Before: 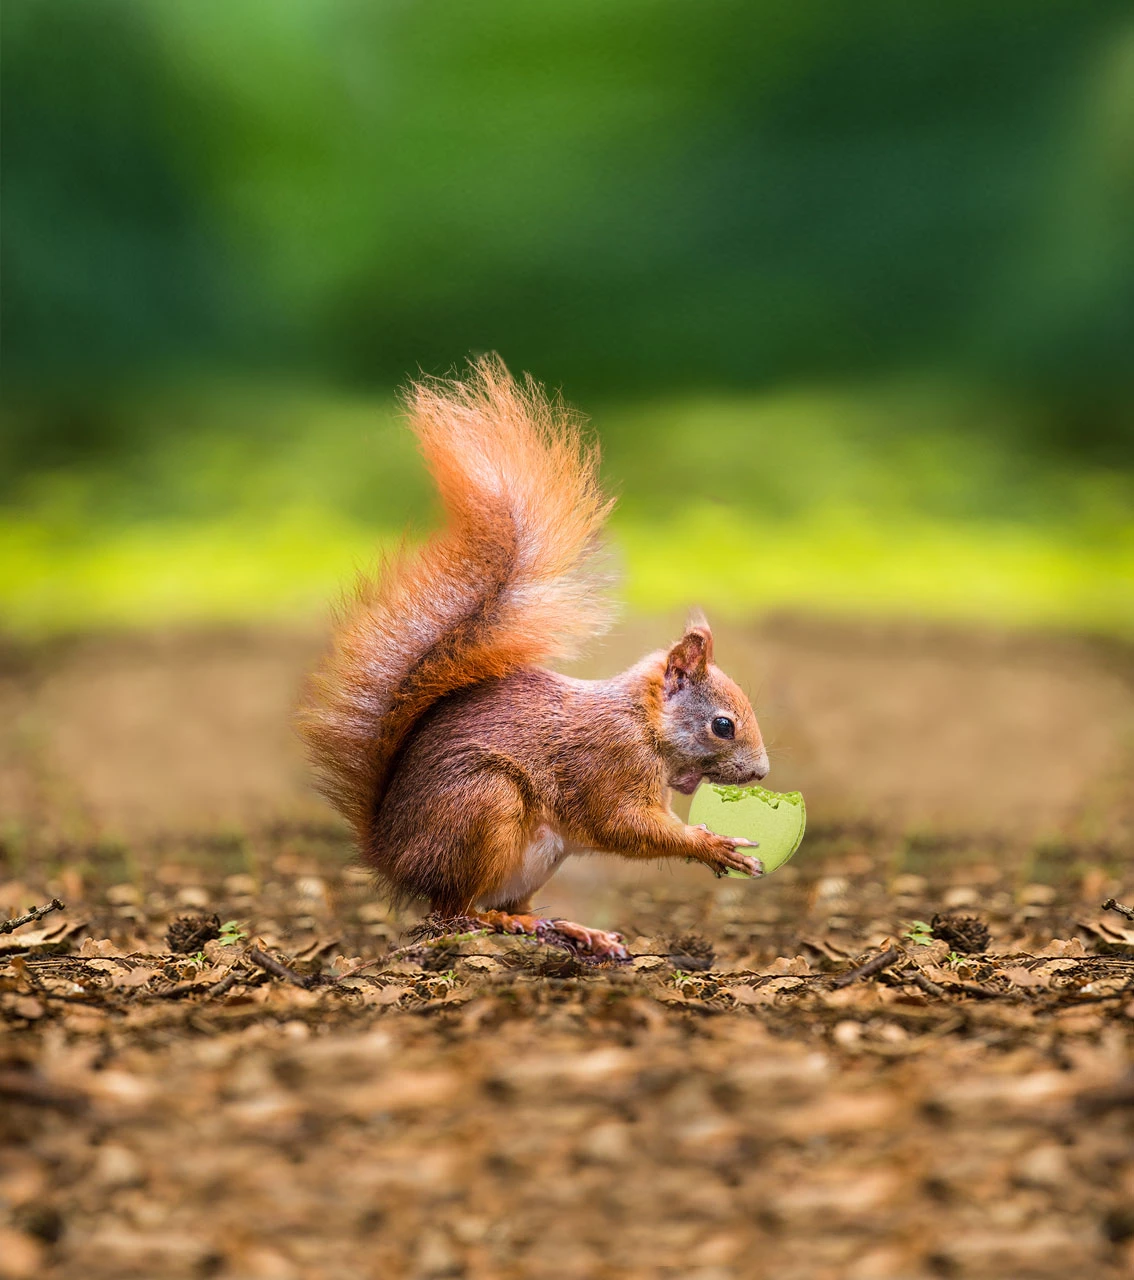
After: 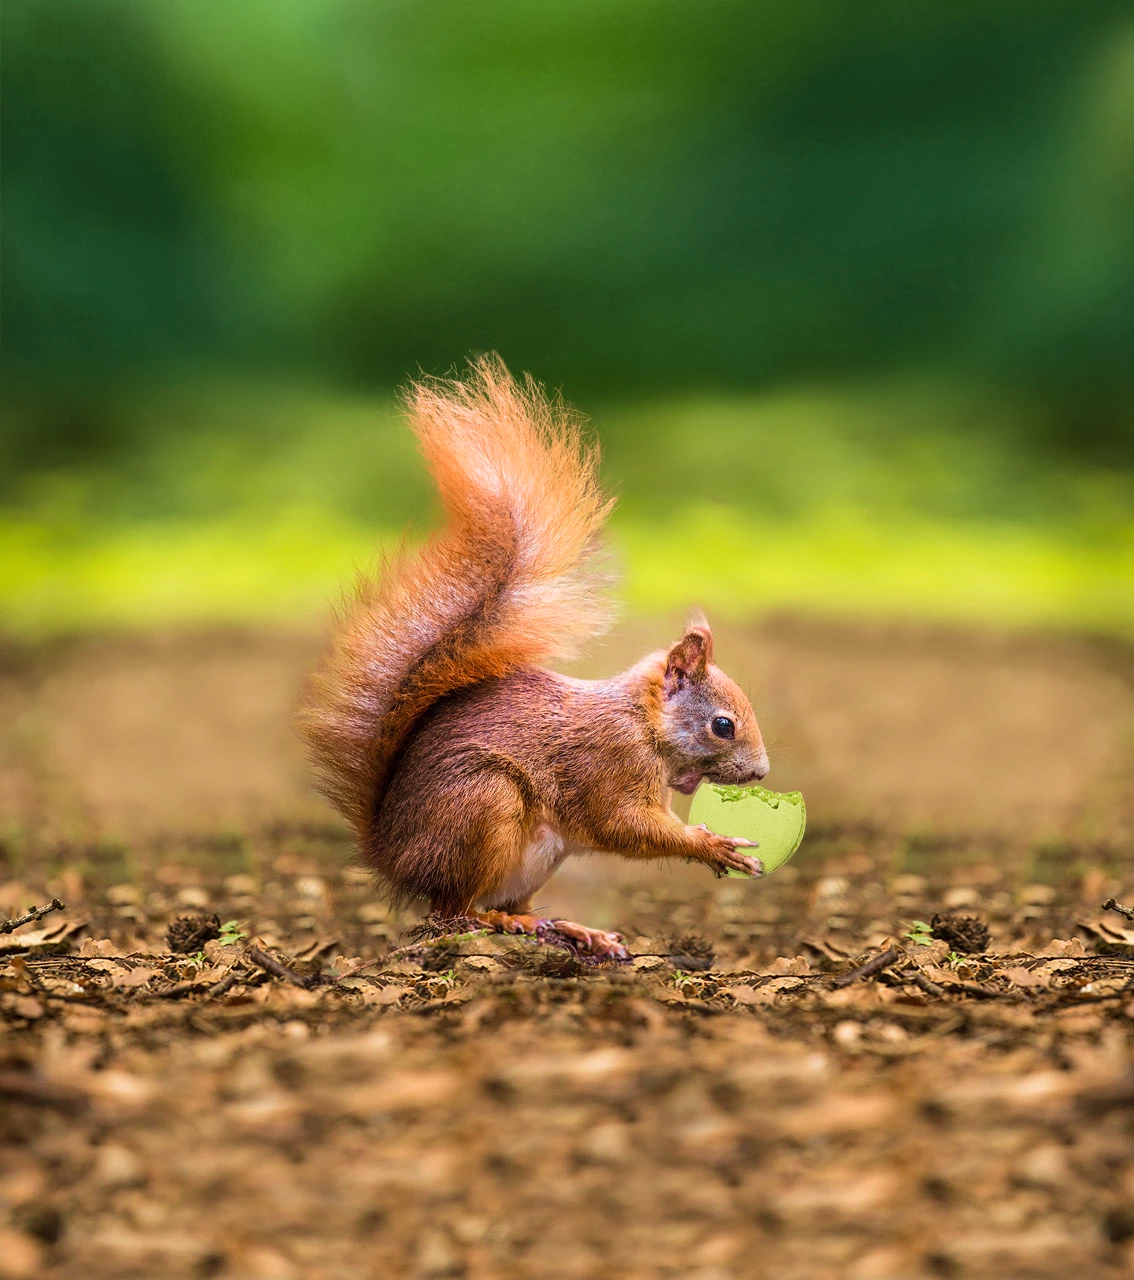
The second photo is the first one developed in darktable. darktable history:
tone equalizer: on, module defaults
velvia: on, module defaults
